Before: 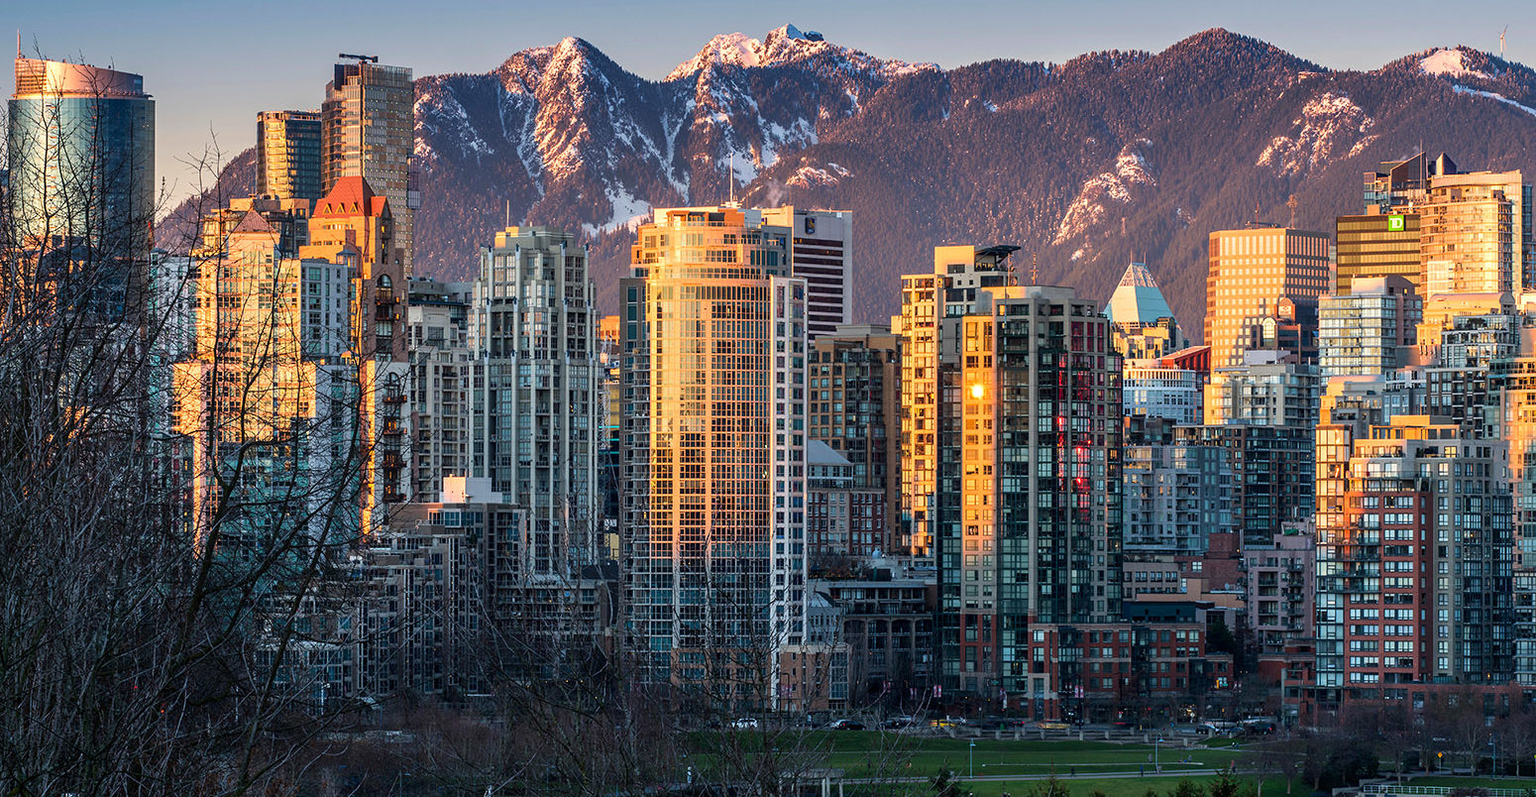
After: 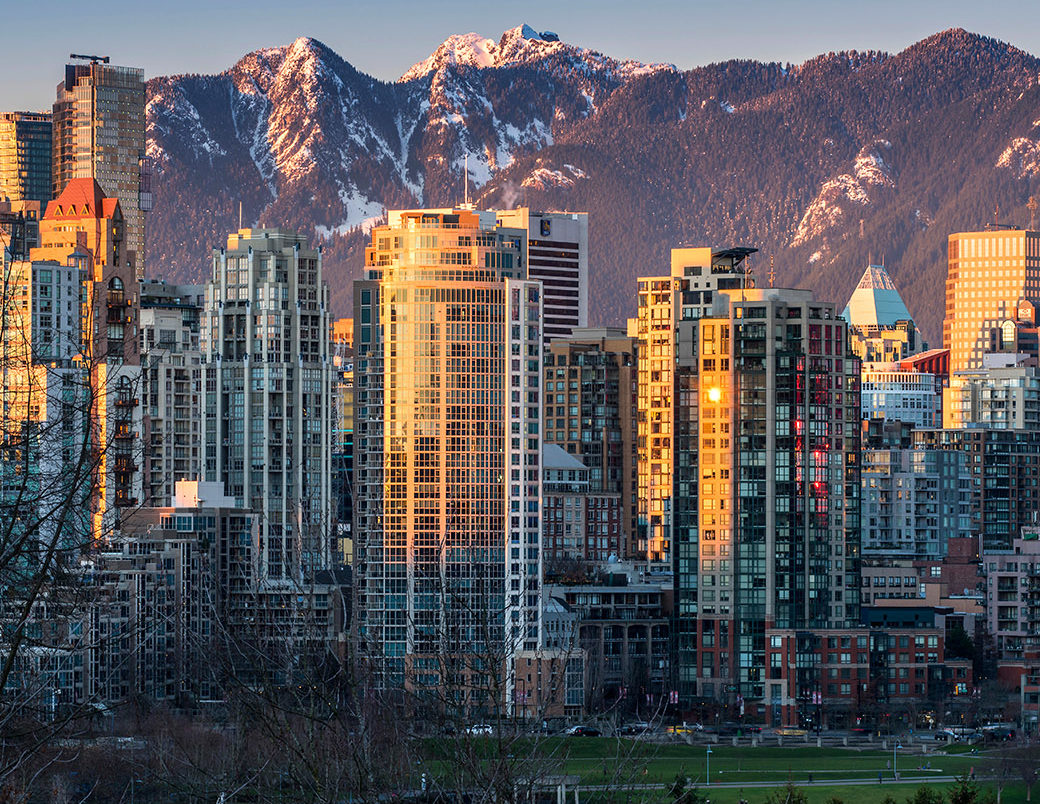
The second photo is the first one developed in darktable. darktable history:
crop and rotate: left 17.602%, right 15.272%
